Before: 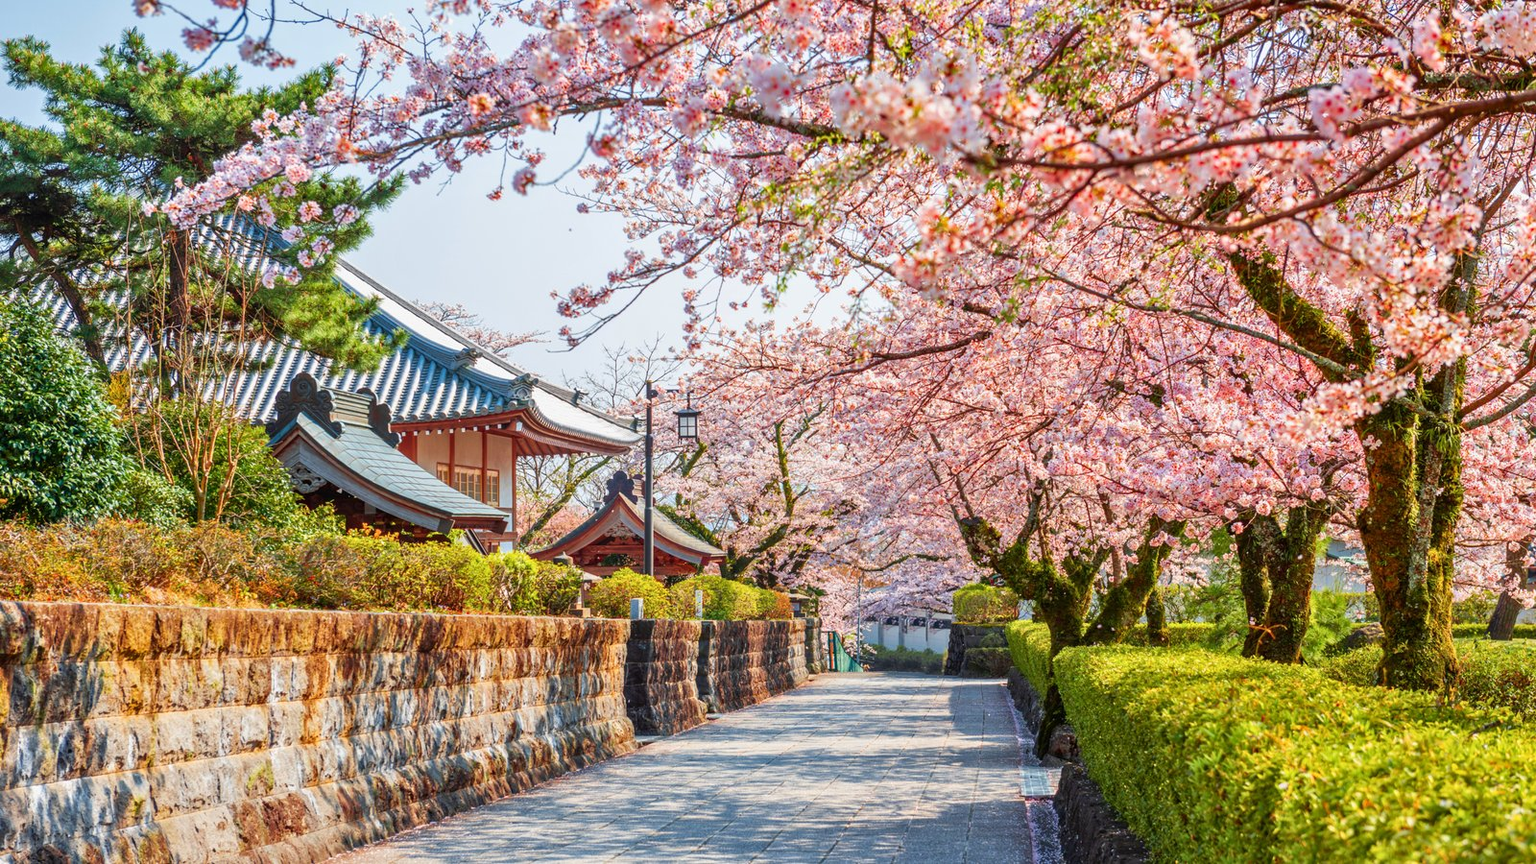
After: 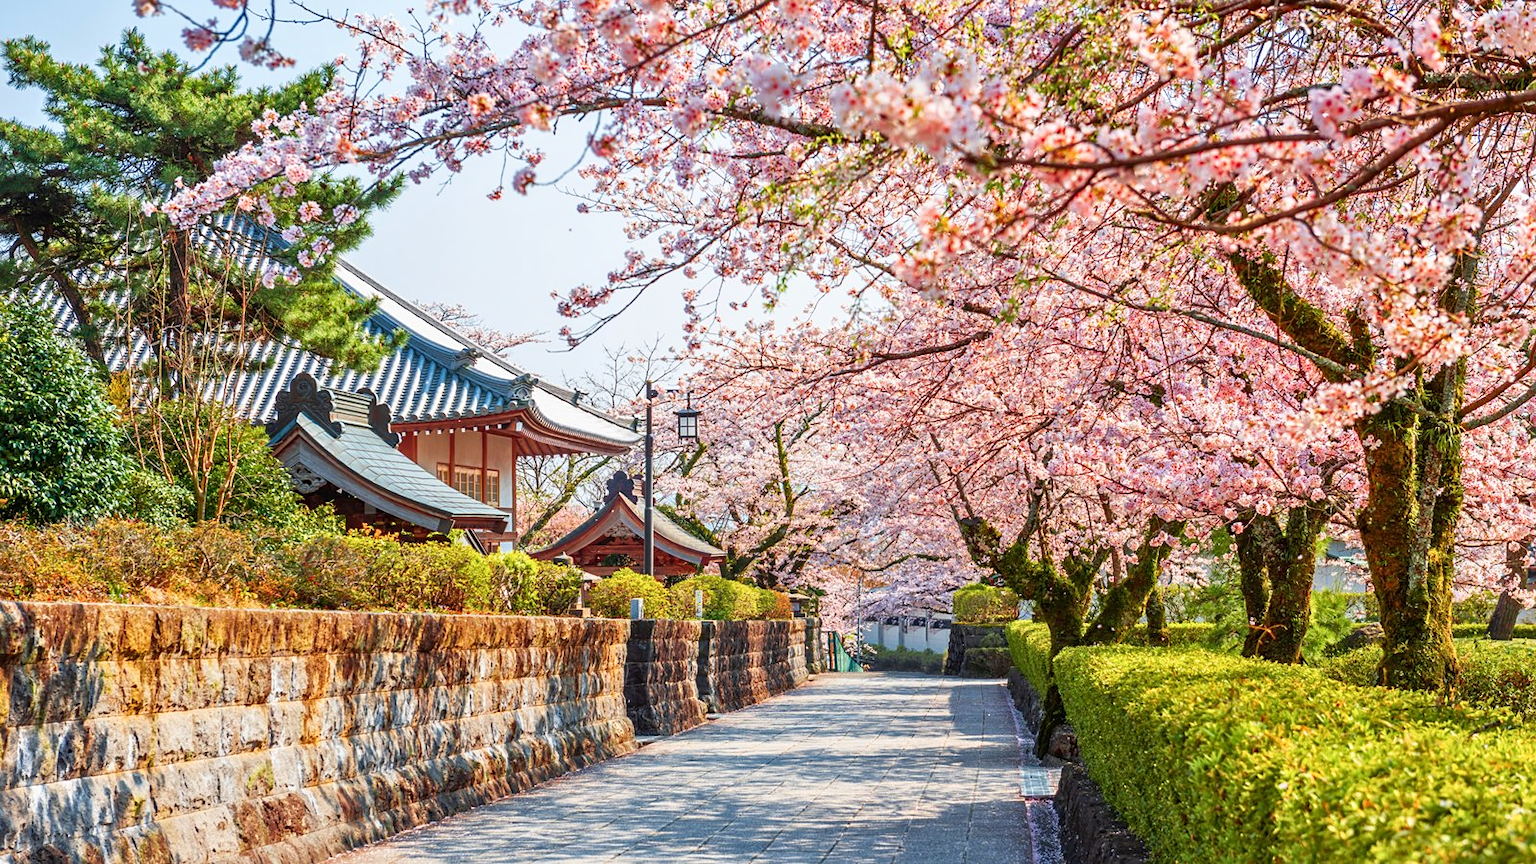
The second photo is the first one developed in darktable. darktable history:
sharpen: amount 0.201
shadows and highlights: shadows -0.448, highlights 40.96
